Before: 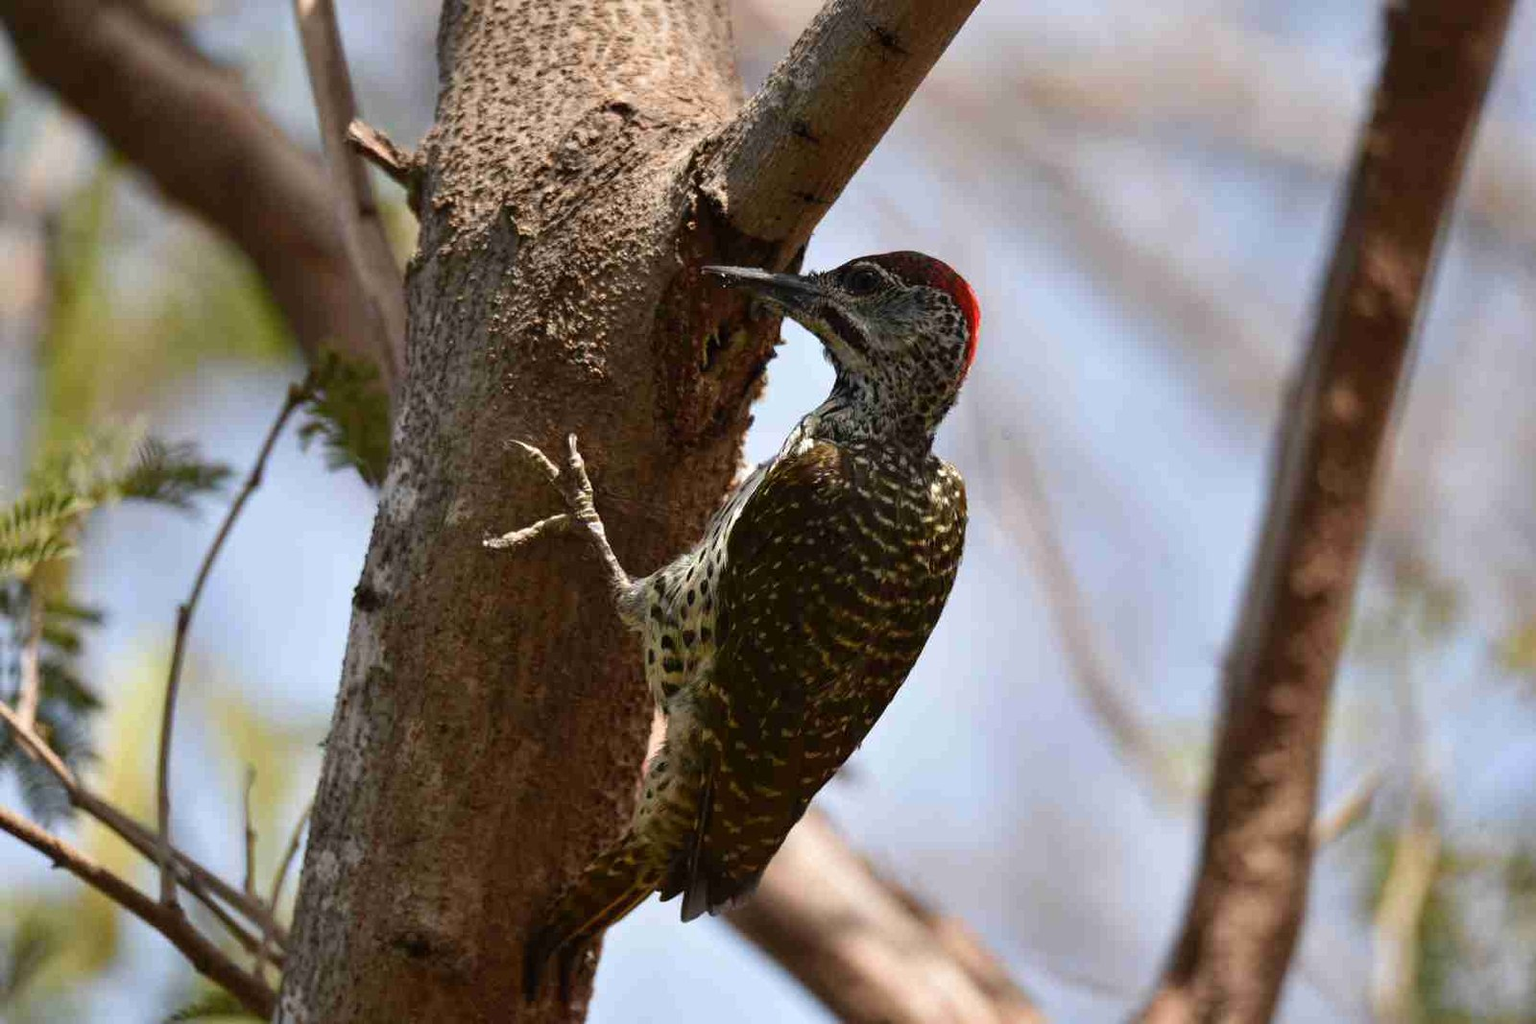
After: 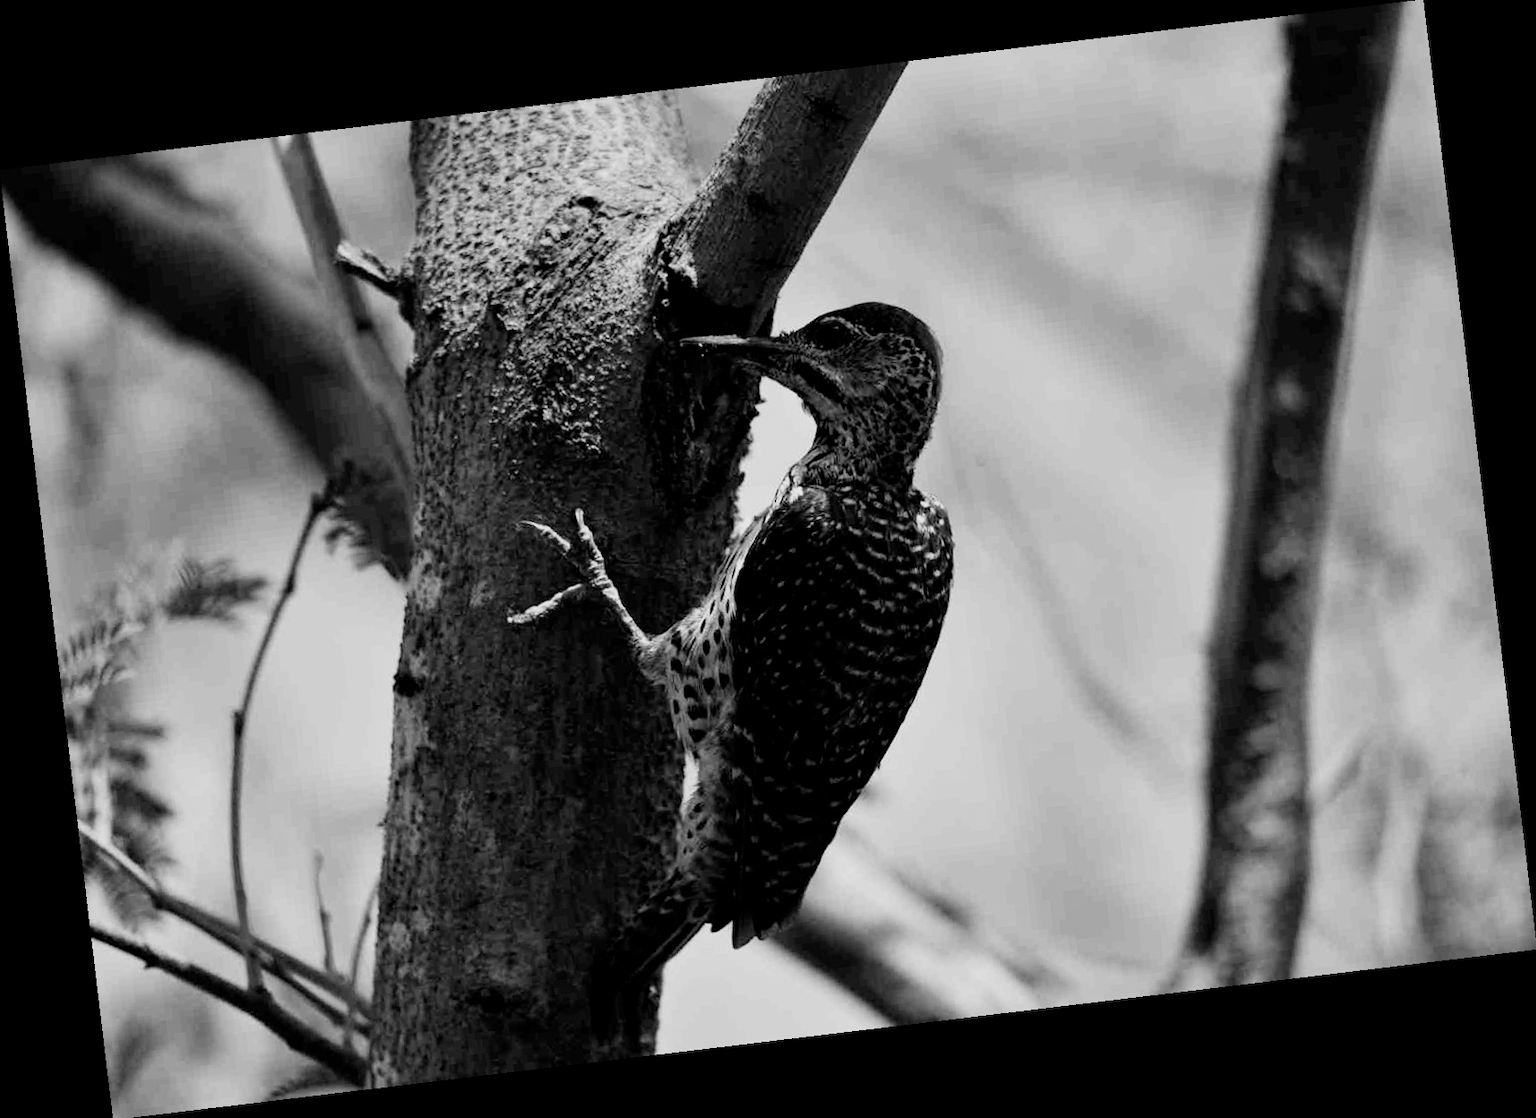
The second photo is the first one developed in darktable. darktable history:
monochrome: a -6.99, b 35.61, size 1.4
white balance: red 0.978, blue 0.999
filmic rgb: black relative exposure -16 EV, white relative exposure 5.31 EV, hardness 5.9, contrast 1.25, preserve chrominance no, color science v5 (2021)
exposure: black level correction 0.007, exposure 0.093 EV, compensate highlight preservation false
rotate and perspective: rotation -6.83°, automatic cropping off
